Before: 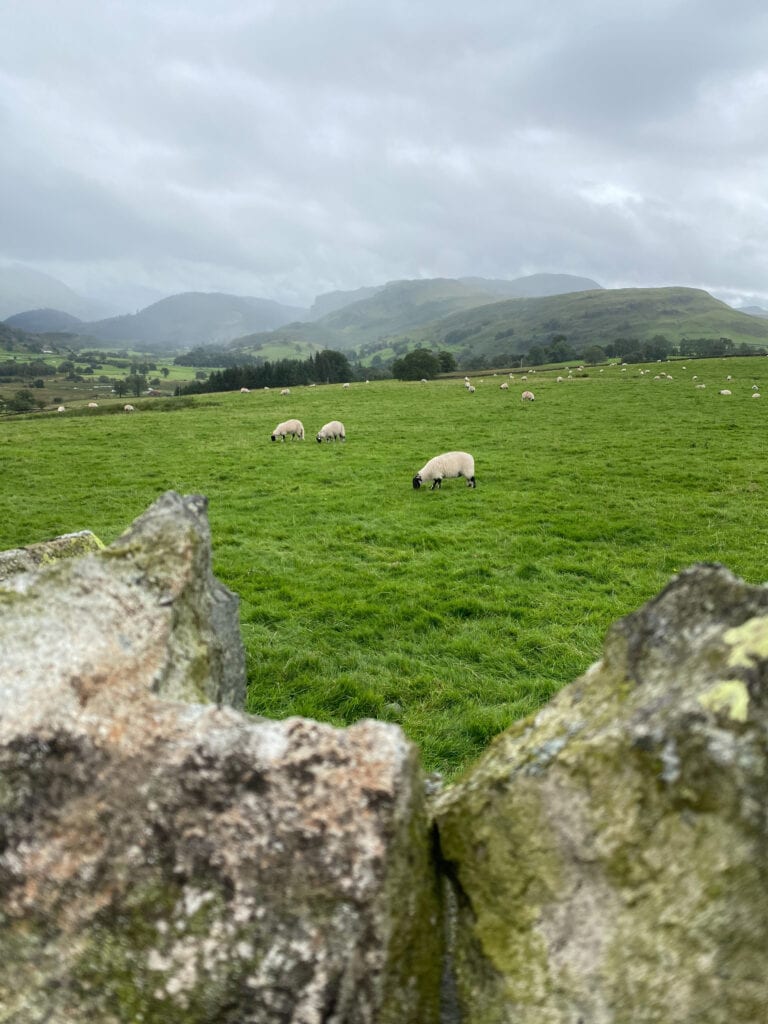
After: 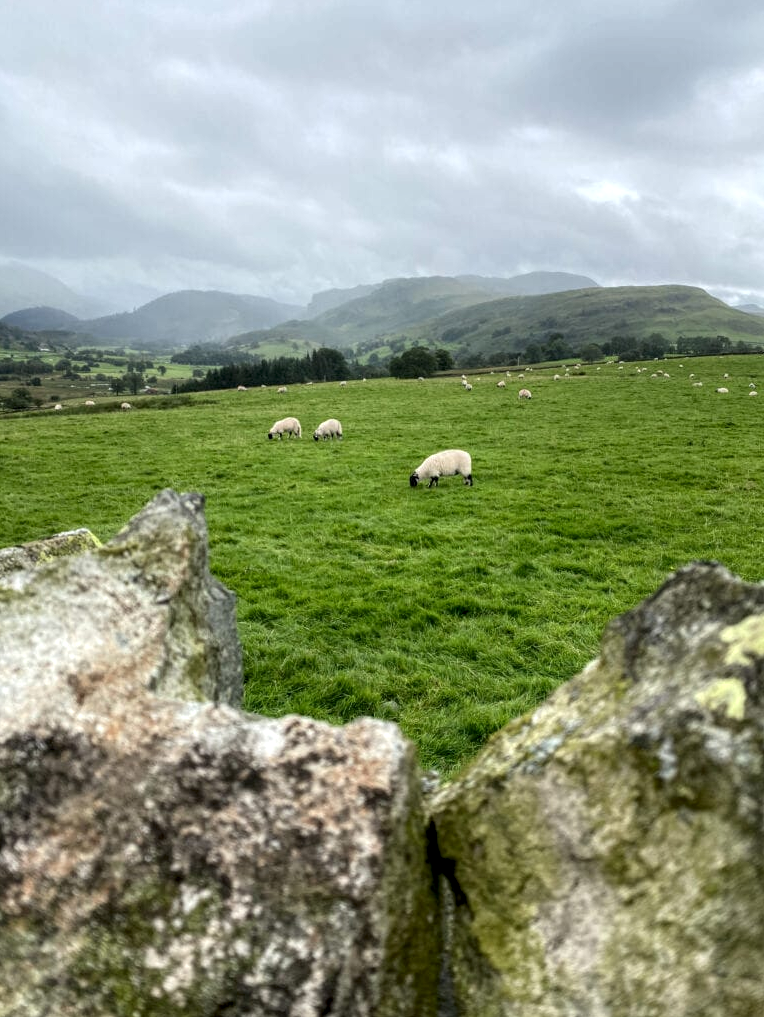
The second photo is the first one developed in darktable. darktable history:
local contrast: detail 144%
crop and rotate: left 0.481%, top 0.196%, bottom 0.398%
